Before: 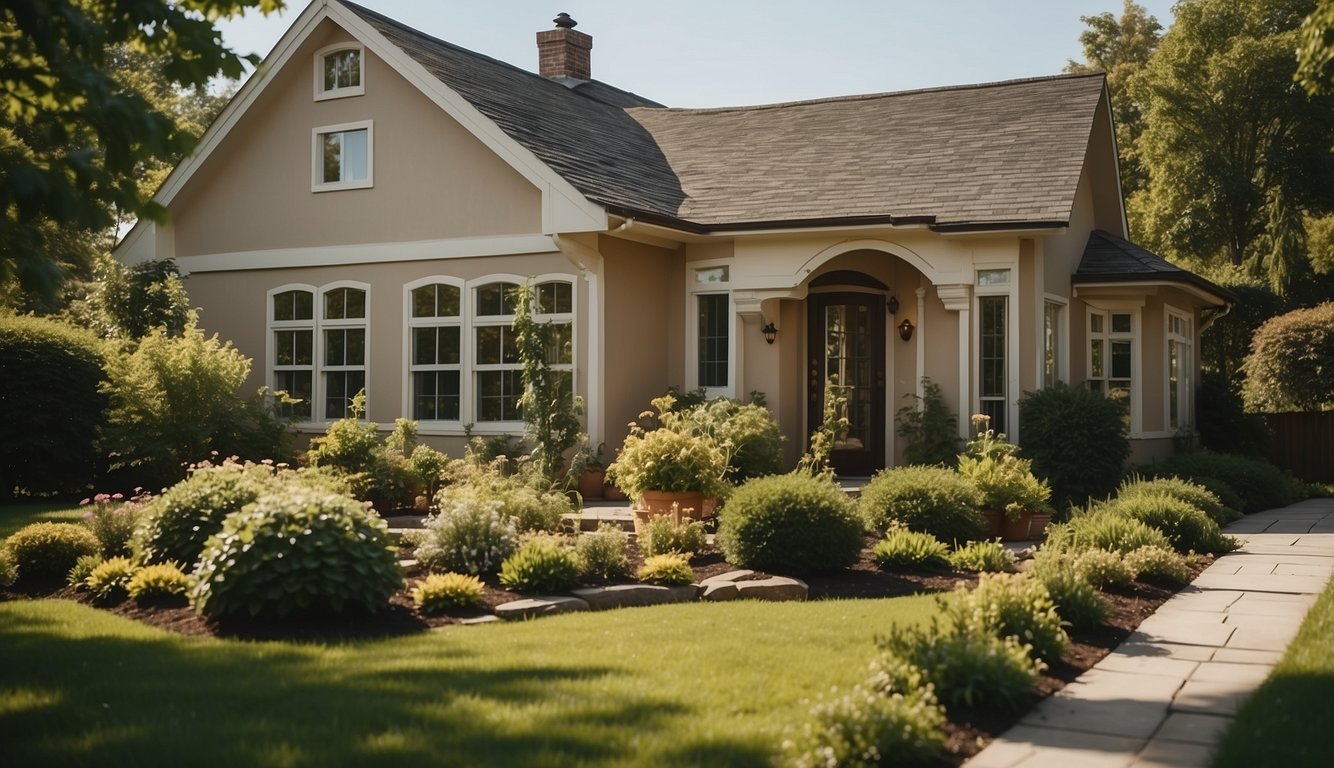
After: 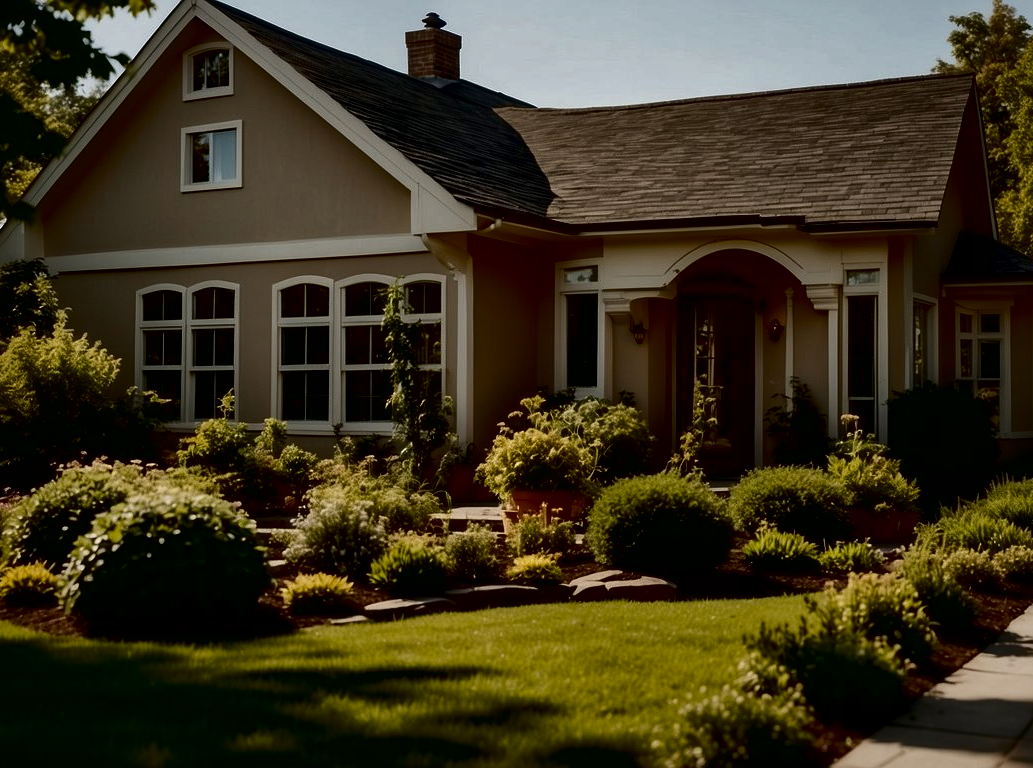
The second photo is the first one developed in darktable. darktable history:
crop: left 9.88%, right 12.664%
contrast brightness saturation: contrast 0.09, brightness -0.59, saturation 0.17
exposure: compensate highlight preservation false
local contrast: mode bilateral grid, contrast 25, coarseness 60, detail 151%, midtone range 0.2
